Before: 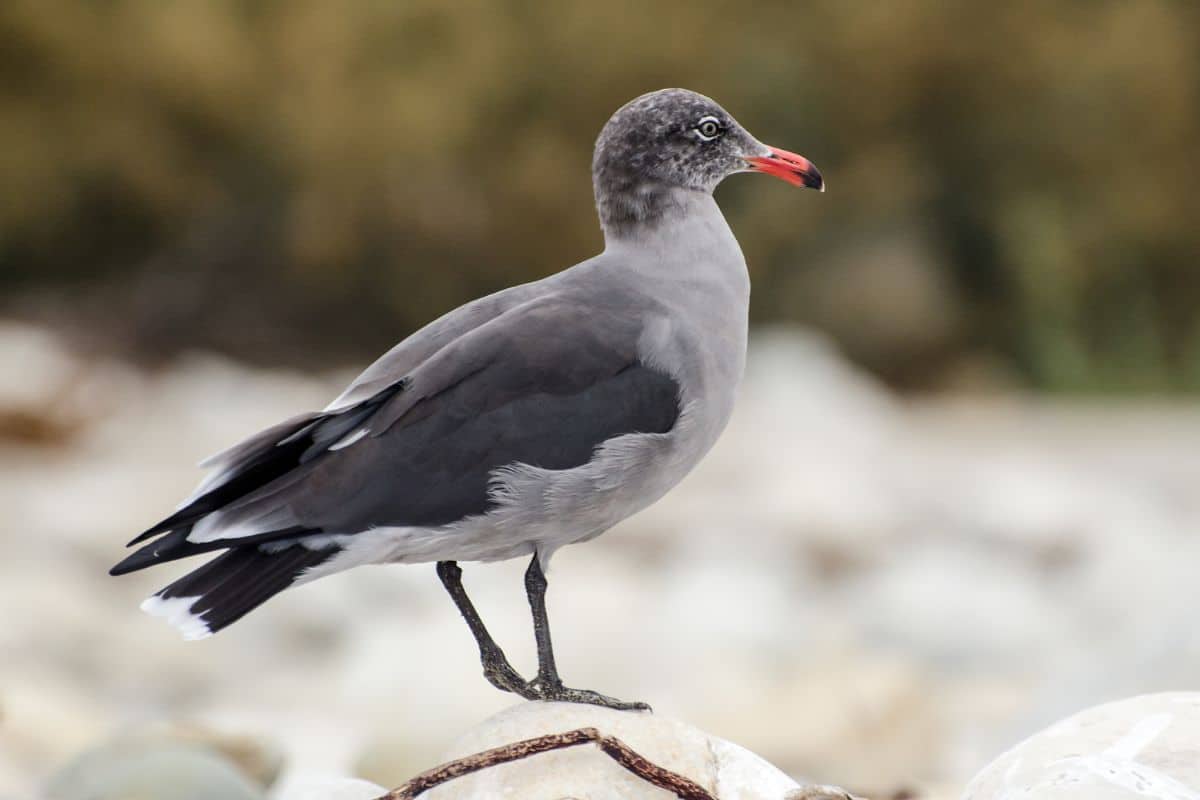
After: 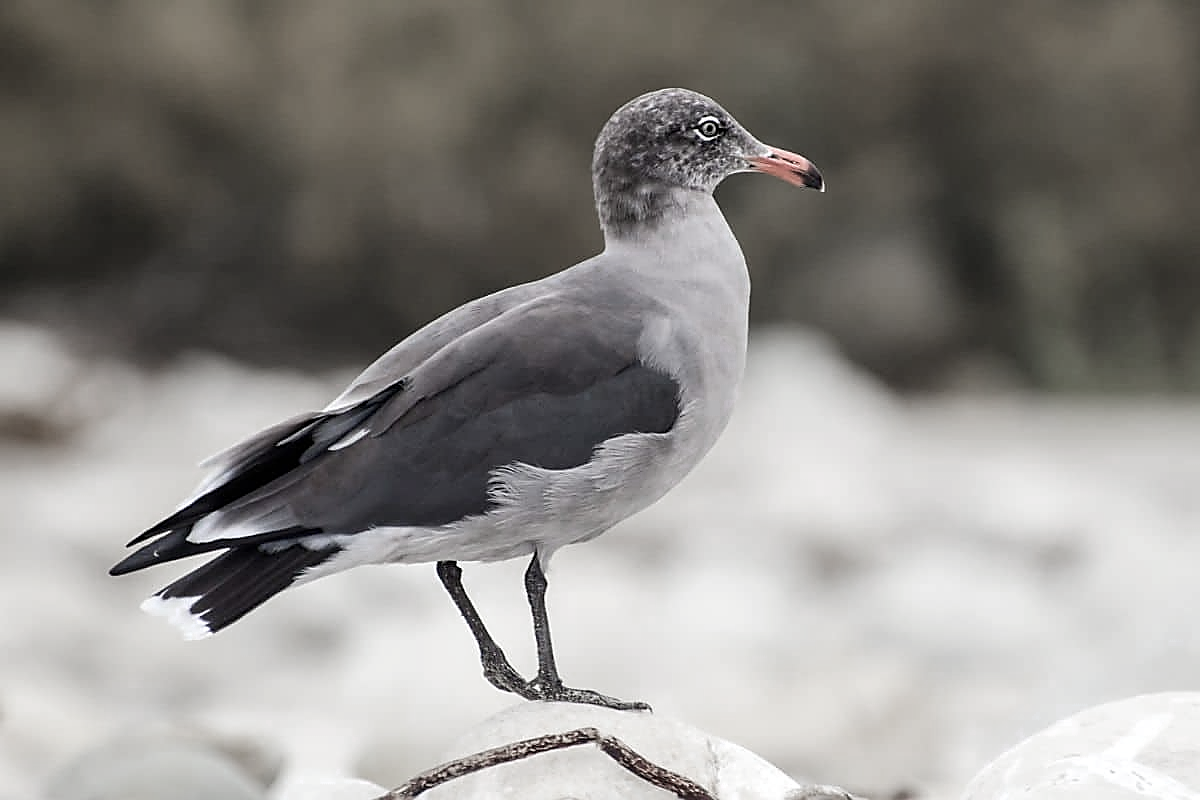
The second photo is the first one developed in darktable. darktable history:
base curve: curves: ch0 [(0, 0) (0.472, 0.508) (1, 1)], preserve colors none
sharpen: radius 1.368, amount 1.249, threshold 0.663
color zones: curves: ch0 [(0, 0.613) (0.01, 0.613) (0.245, 0.448) (0.498, 0.529) (0.642, 0.665) (0.879, 0.777) (0.99, 0.613)]; ch1 [(0, 0.272) (0.219, 0.127) (0.724, 0.346)]
